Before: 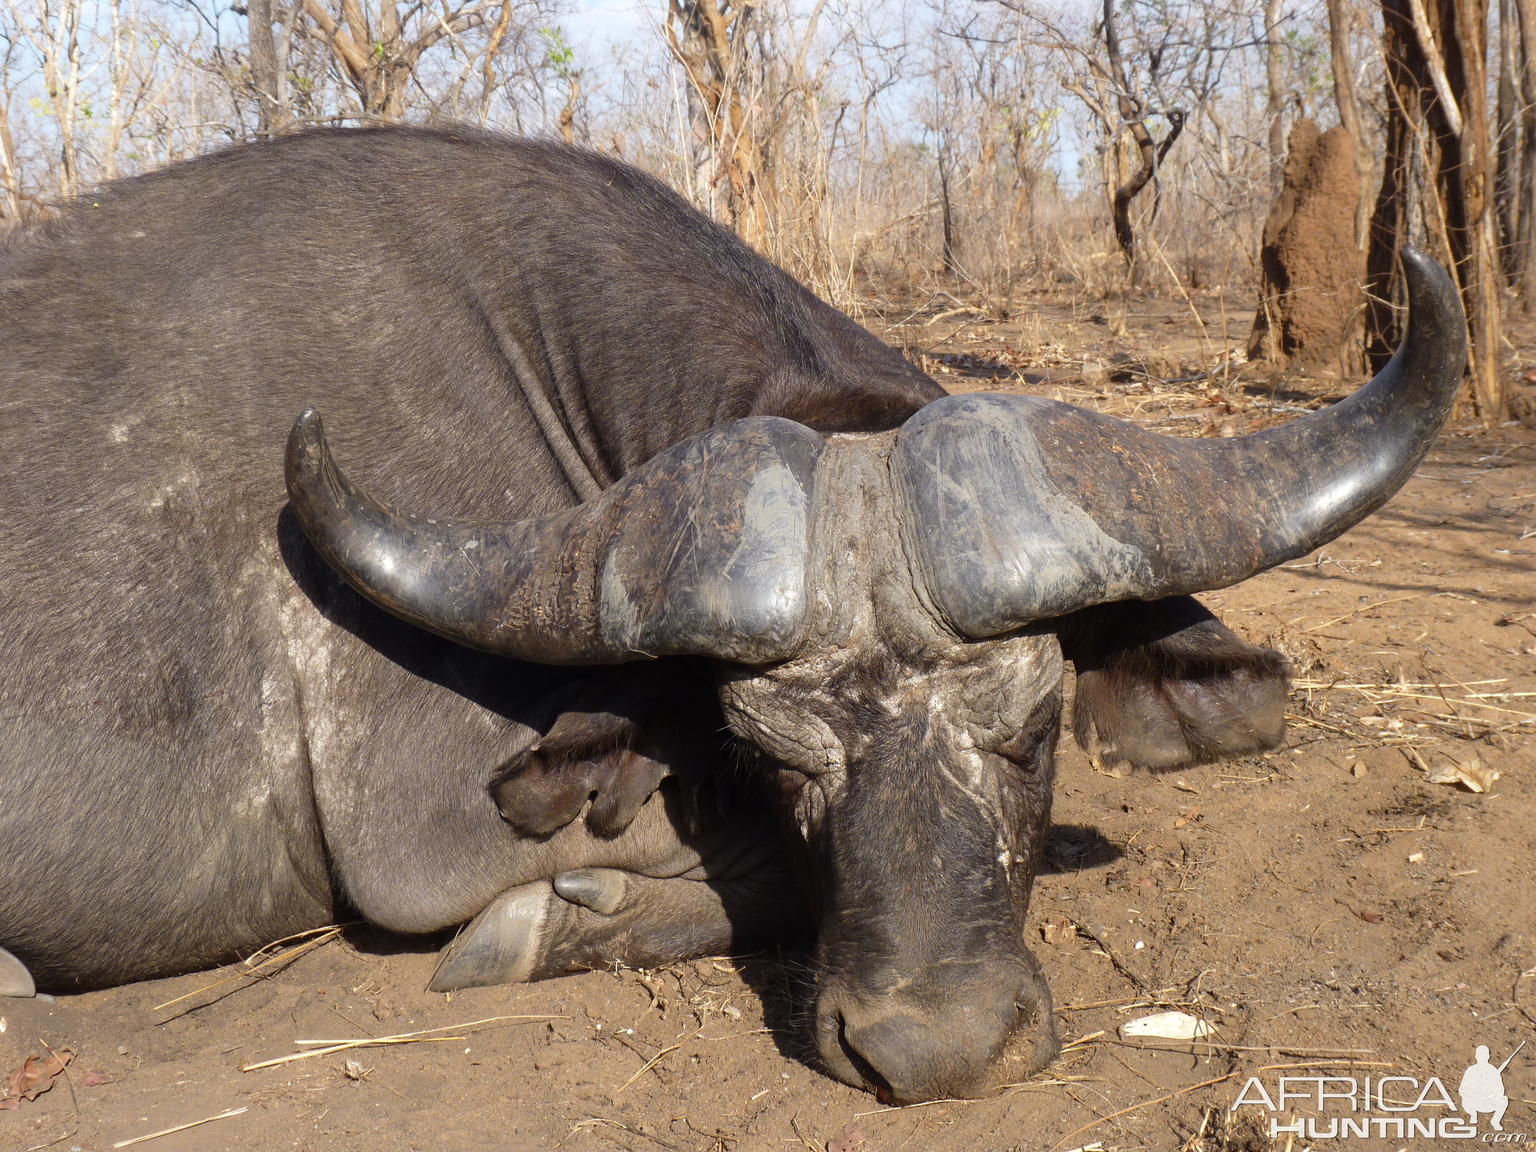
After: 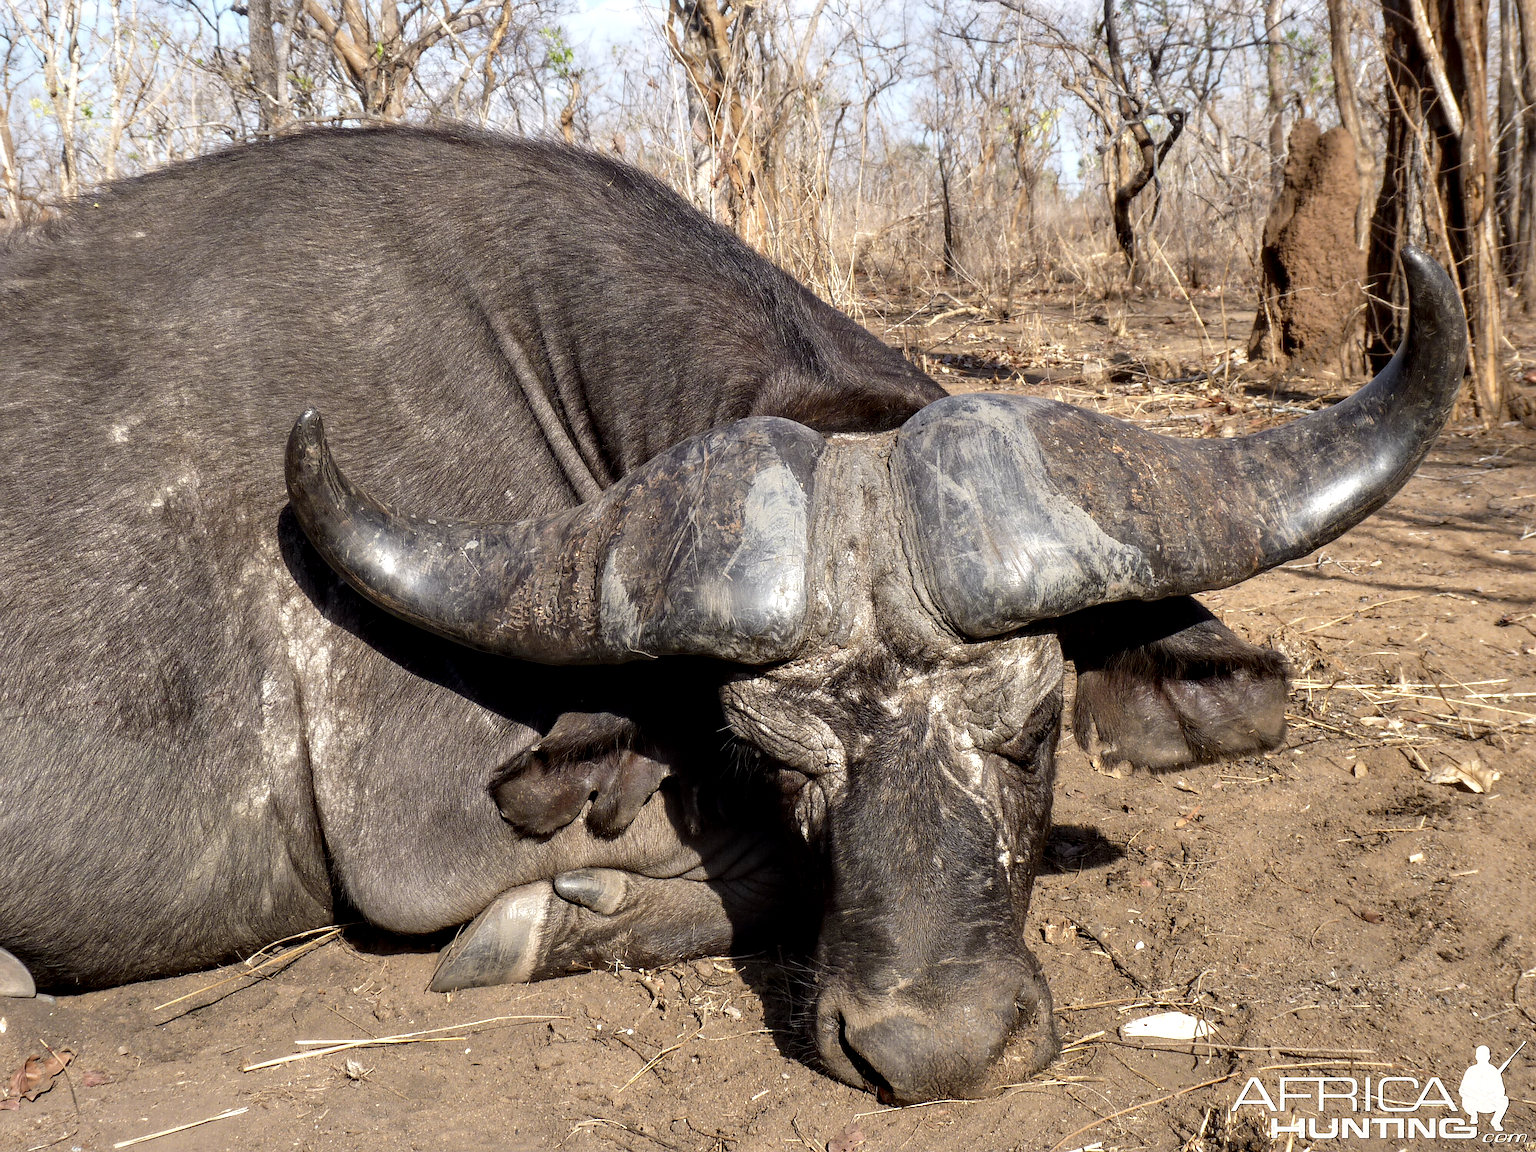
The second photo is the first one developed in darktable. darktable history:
local contrast: on, module defaults
sharpen: on, module defaults
contrast equalizer: y [[0.439, 0.44, 0.442, 0.457, 0.493, 0.498], [0.5 ×6], [0.5 ×6], [0 ×6], [0 ×6]], mix -0.982
color zones: curves: ch0 [(0, 0.5) (0.143, 0.52) (0.286, 0.5) (0.429, 0.5) (0.571, 0.5) (0.714, 0.5) (0.857, 0.5) (1, 0.5)]; ch1 [(0, 0.489) (0.155, 0.45) (0.286, 0.466) (0.429, 0.5) (0.571, 0.5) (0.714, 0.5) (0.857, 0.5) (1, 0.489)]
